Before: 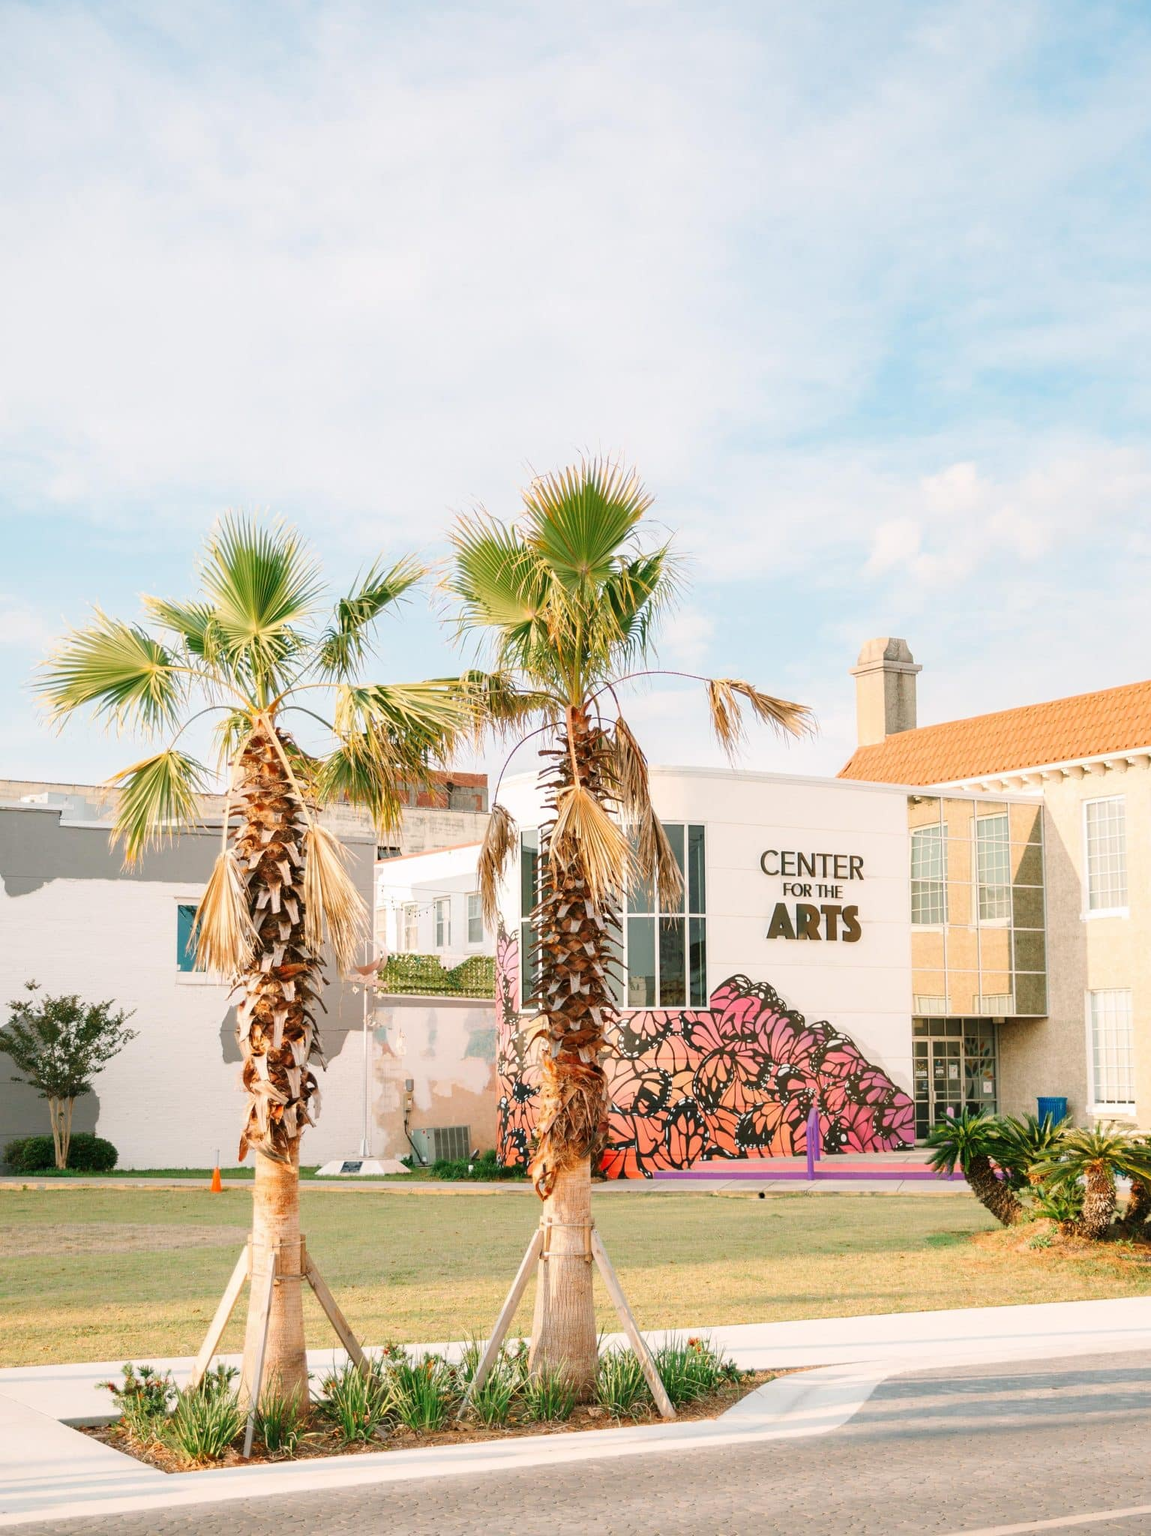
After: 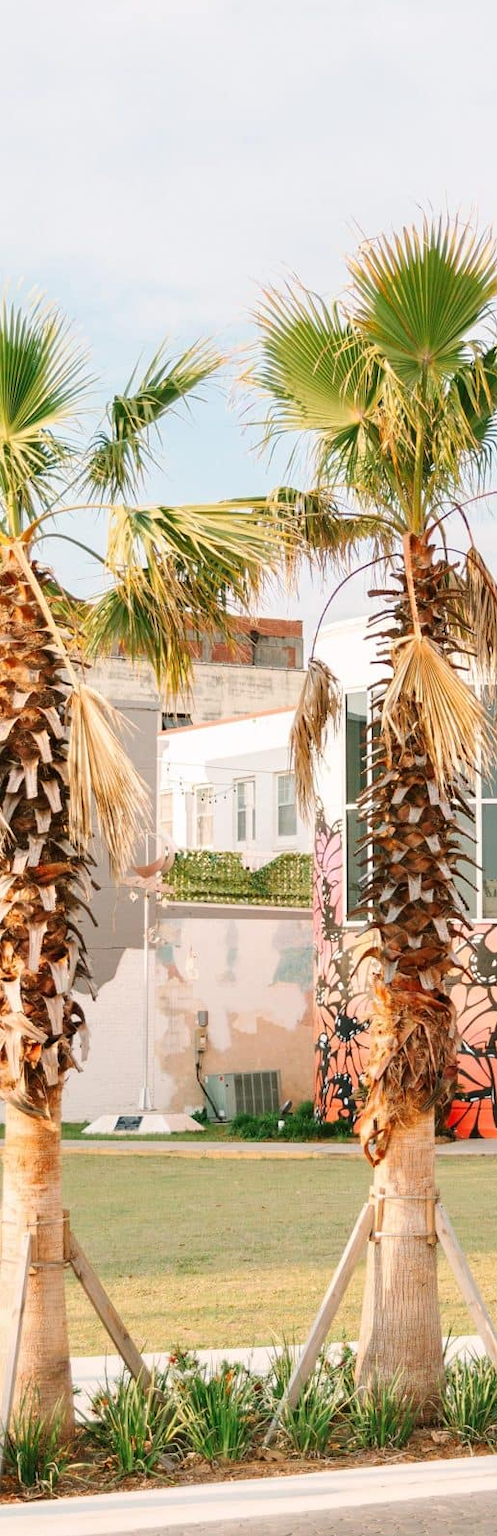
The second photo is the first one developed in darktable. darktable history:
tone equalizer: on, module defaults
crop and rotate: left 21.856%, top 18.858%, right 44.389%, bottom 2.978%
